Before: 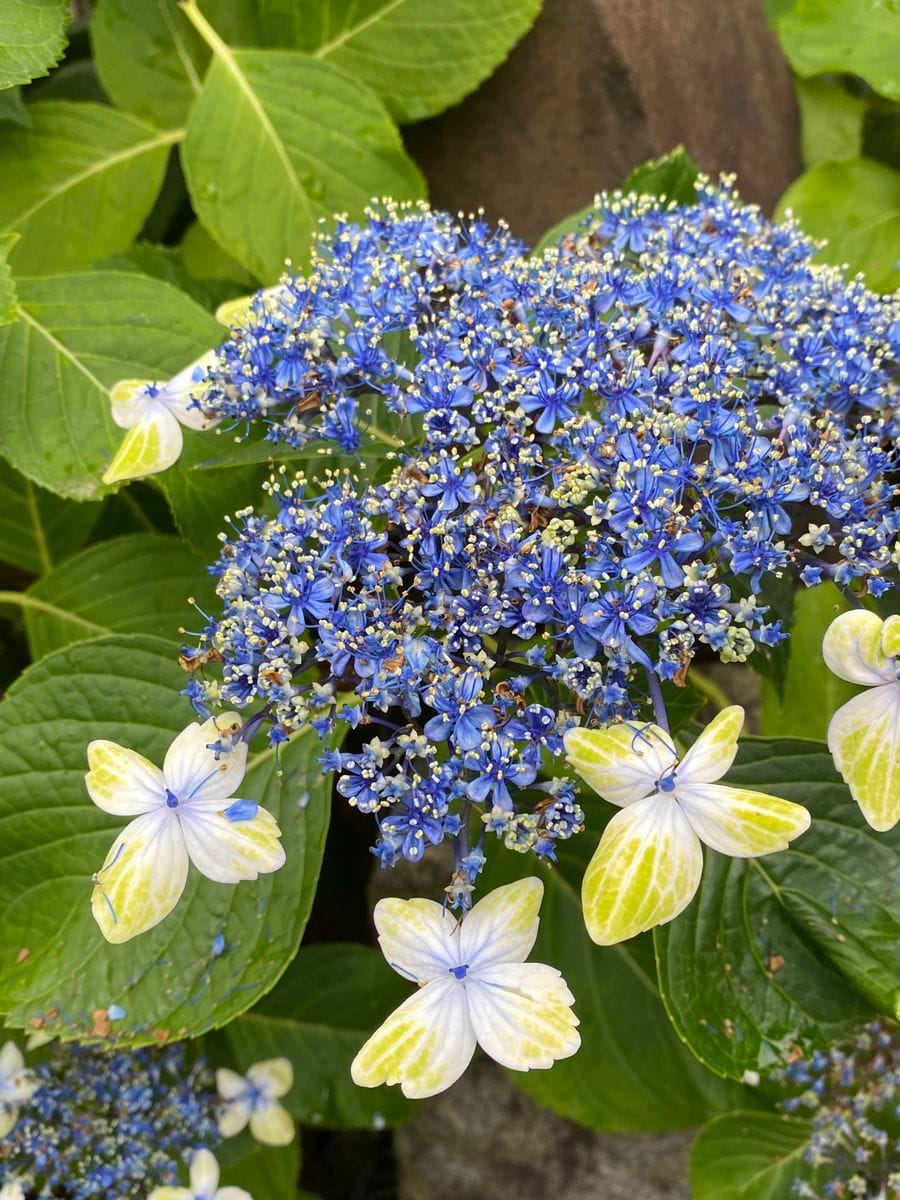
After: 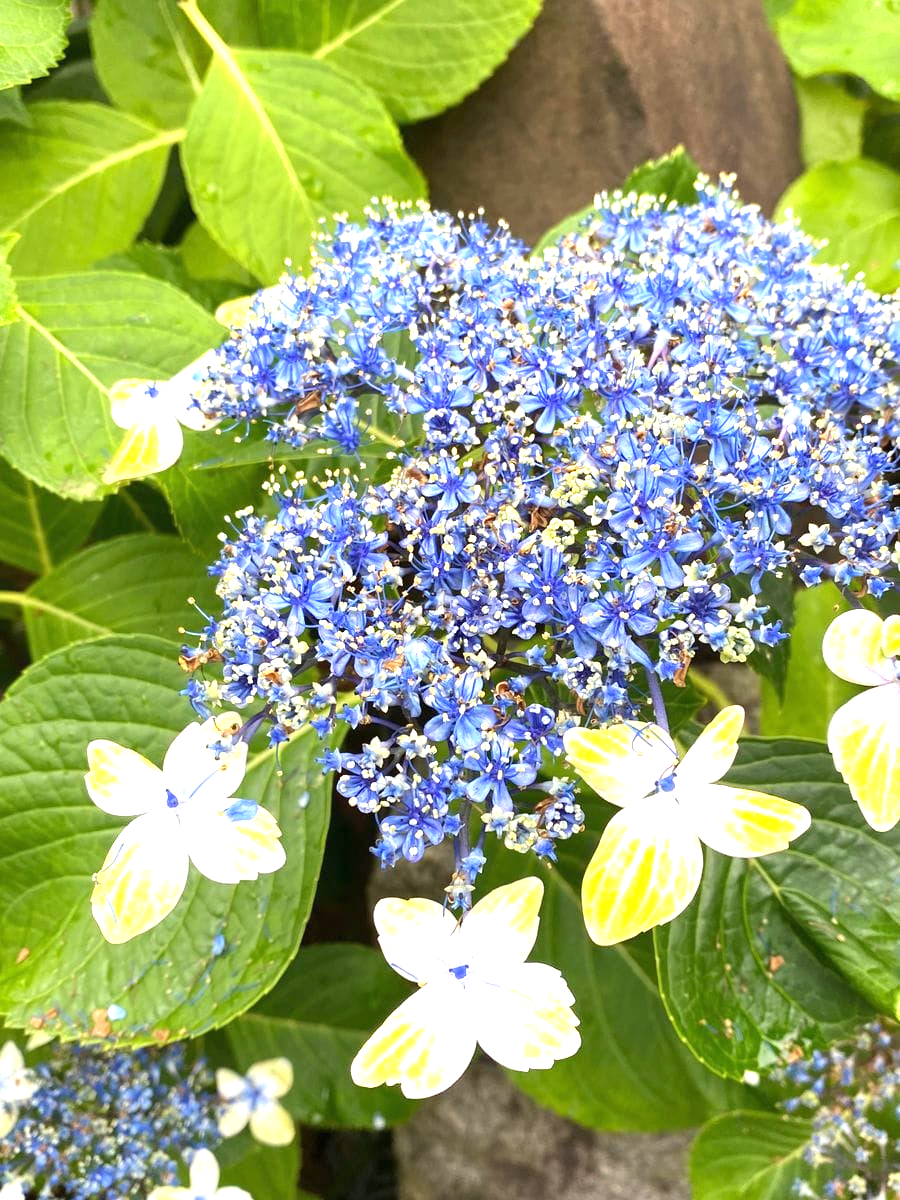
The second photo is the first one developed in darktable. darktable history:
exposure: black level correction 0, exposure 1.177 EV, compensate highlight preservation false
levels: mode automatic
